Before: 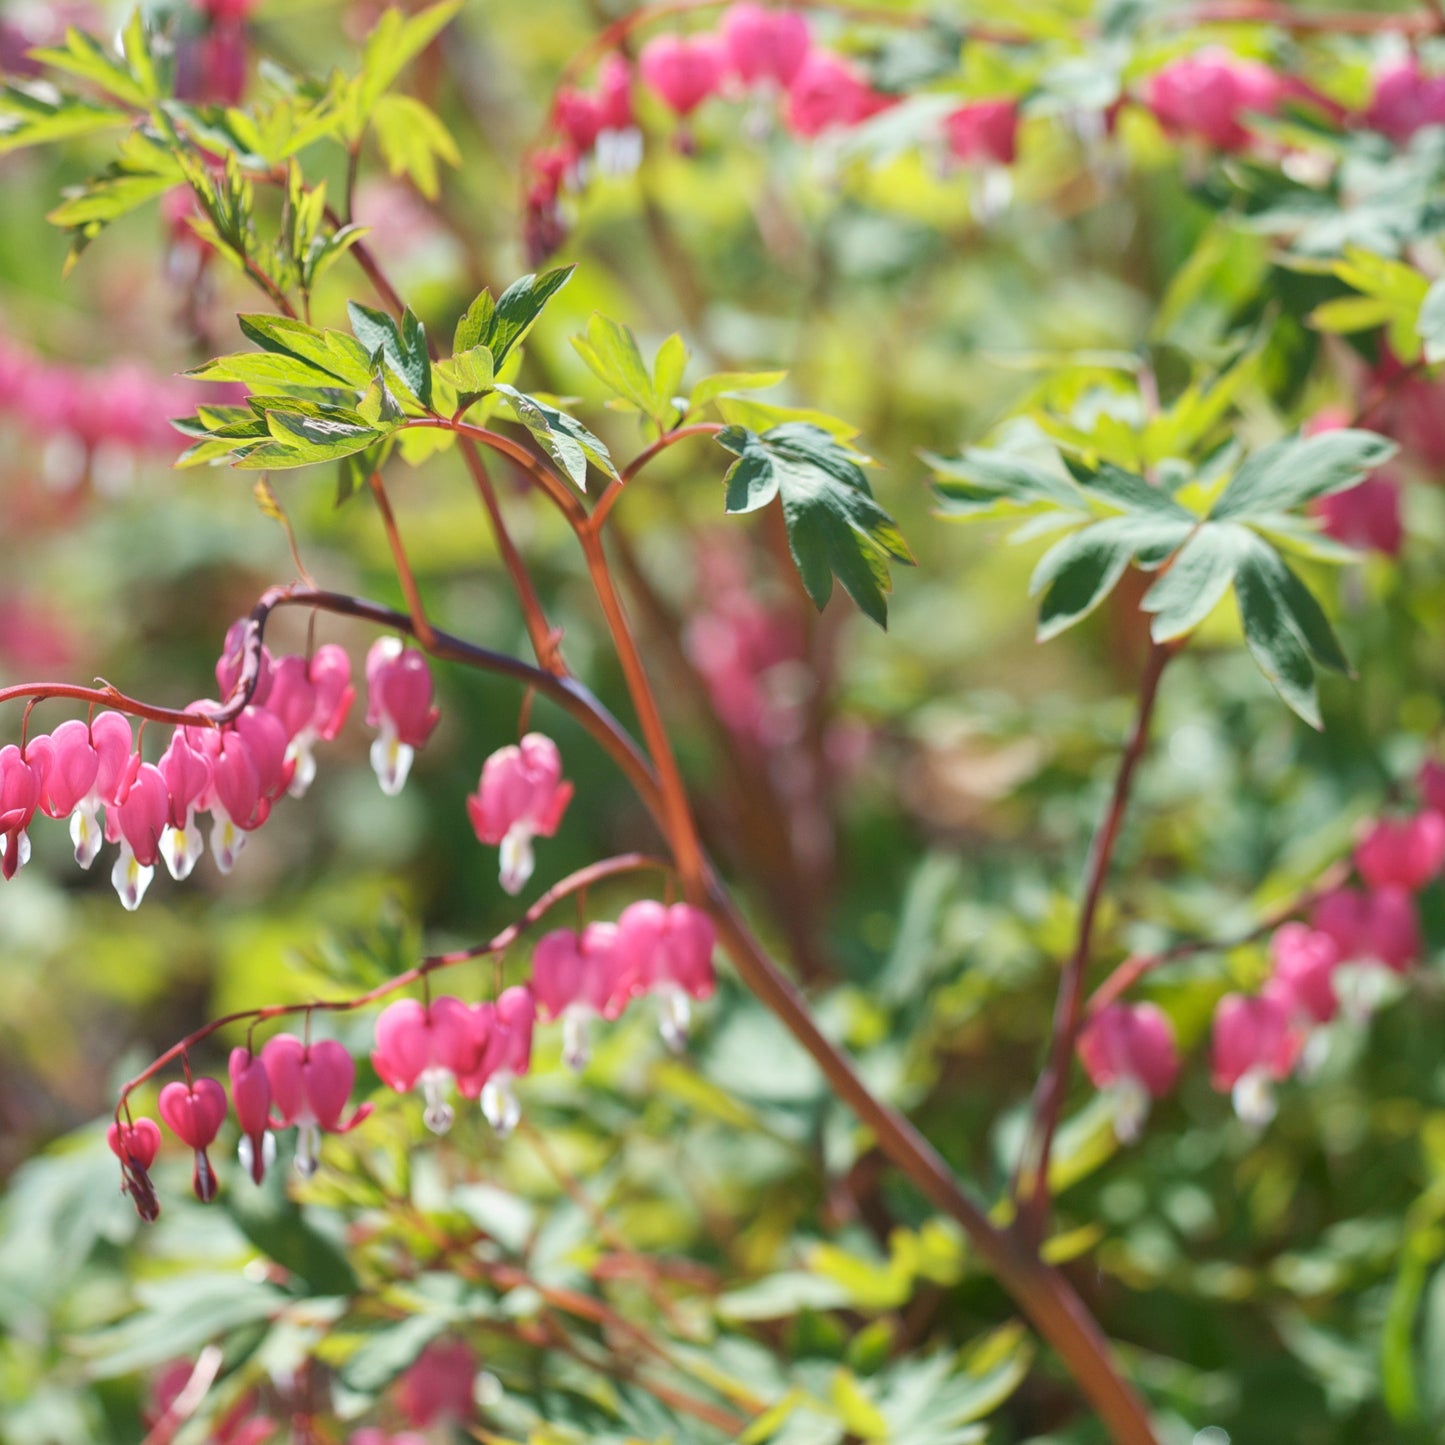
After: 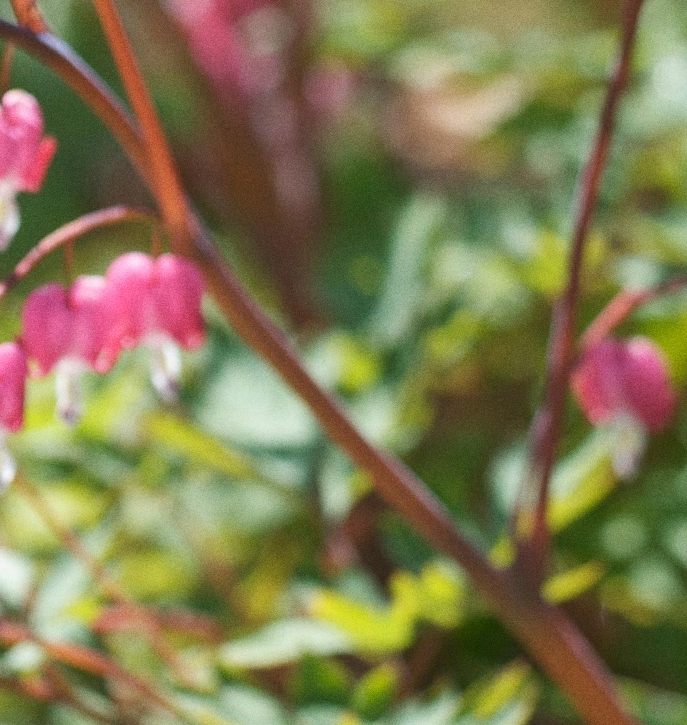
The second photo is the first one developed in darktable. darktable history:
crop: left 35.976%, top 45.819%, right 18.162%, bottom 5.807%
grain: on, module defaults
rotate and perspective: rotation -2.22°, lens shift (horizontal) -0.022, automatic cropping off
